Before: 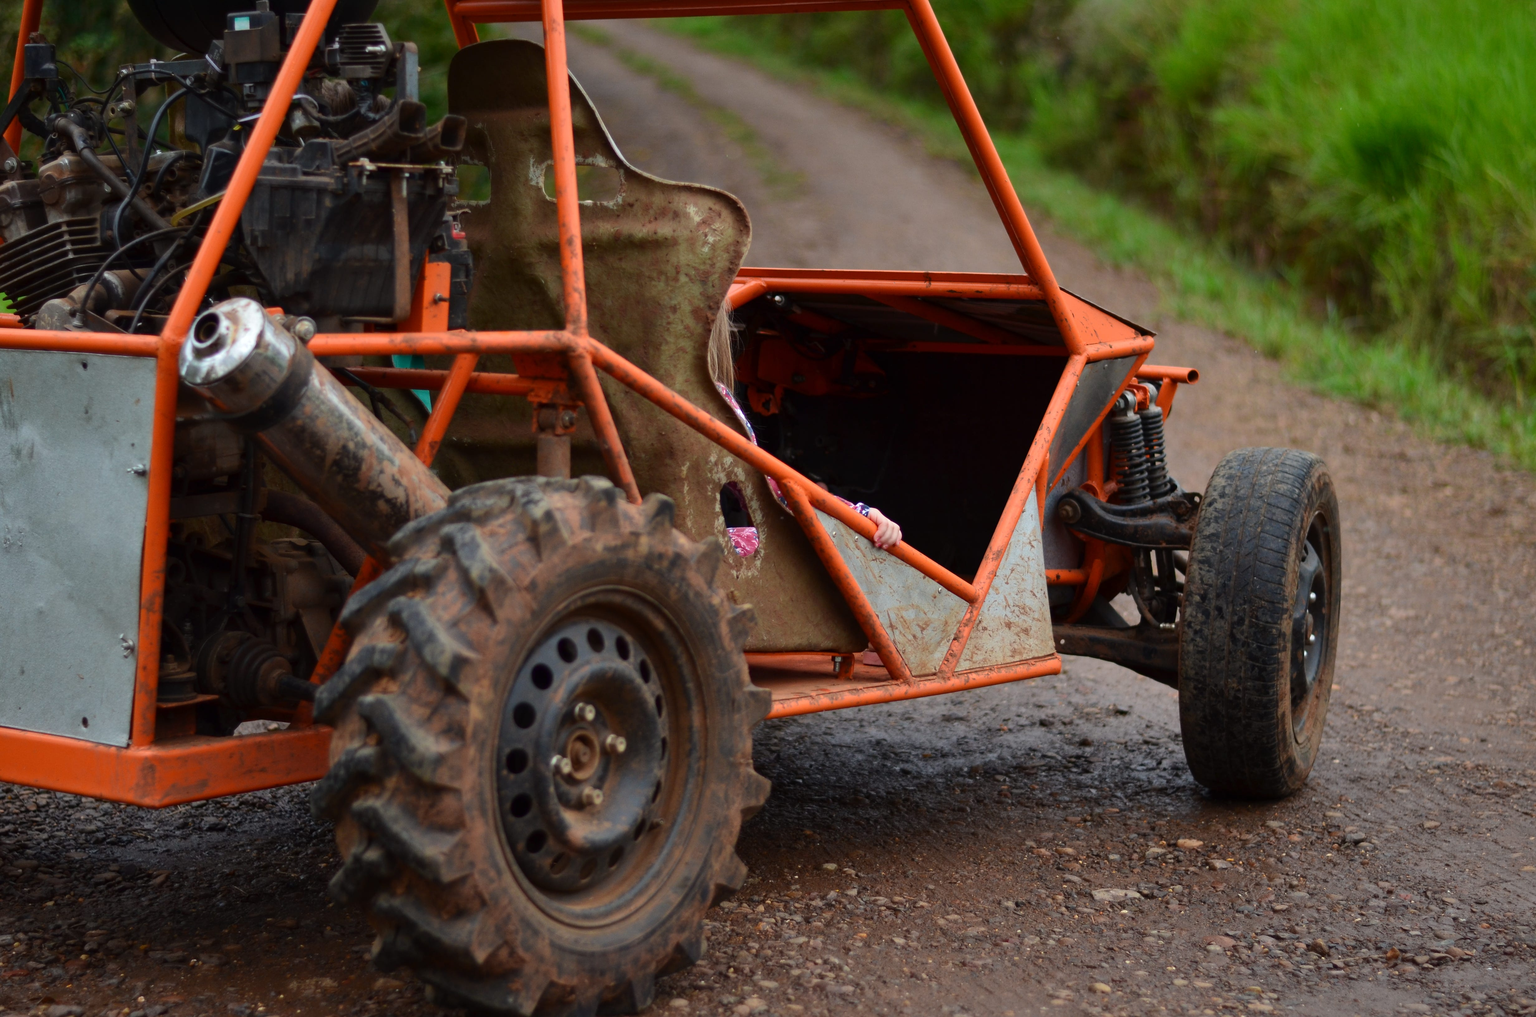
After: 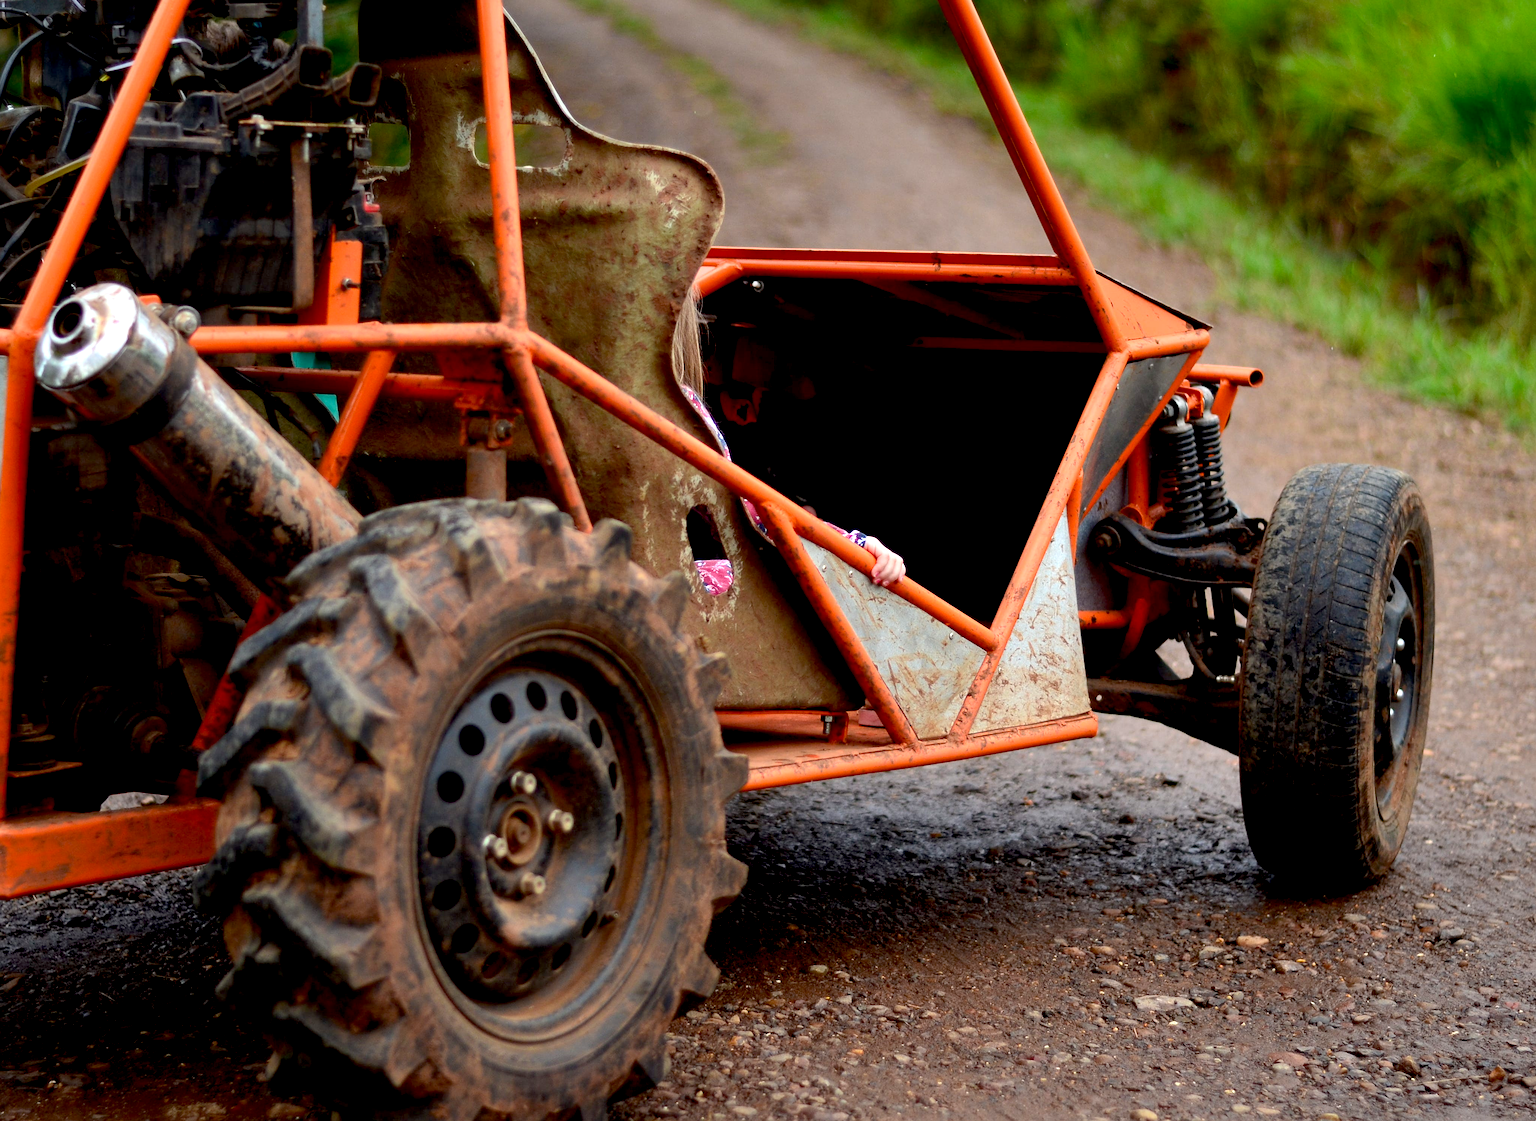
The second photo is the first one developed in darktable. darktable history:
exposure: black level correction 0.012, exposure 0.691 EV, compensate exposure bias true, compensate highlight preservation false
sharpen: amount 0.208
crop: left 9.817%, top 6.208%, right 7.179%, bottom 2.265%
